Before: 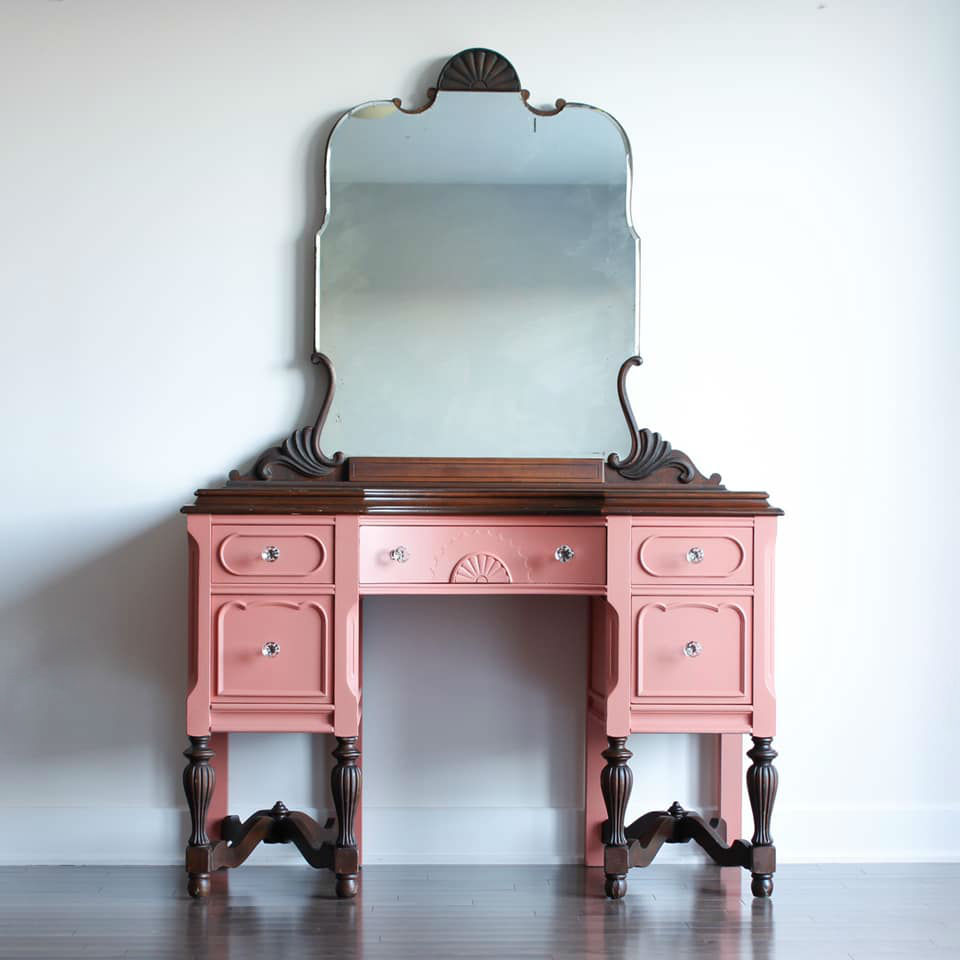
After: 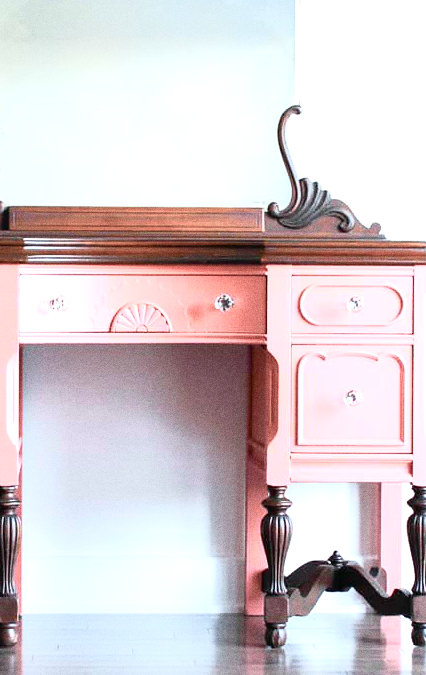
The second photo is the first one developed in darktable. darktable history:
grain: coarseness 8.68 ISO, strength 31.94%
exposure: exposure 1.061 EV, compensate highlight preservation false
tone curve: curves: ch0 [(0, 0) (0.105, 0.068) (0.181, 0.185) (0.28, 0.291) (0.384, 0.404) (0.485, 0.531) (0.638, 0.681) (0.795, 0.879) (1, 0.977)]; ch1 [(0, 0) (0.161, 0.092) (0.35, 0.33) (0.379, 0.401) (0.456, 0.469) (0.504, 0.5) (0.512, 0.514) (0.58, 0.597) (0.635, 0.646) (1, 1)]; ch2 [(0, 0) (0.371, 0.362) (0.437, 0.437) (0.5, 0.5) (0.53, 0.523) (0.56, 0.58) (0.622, 0.606) (1, 1)], color space Lab, independent channels, preserve colors none
crop: left 35.432%, top 26.233%, right 20.145%, bottom 3.432%
